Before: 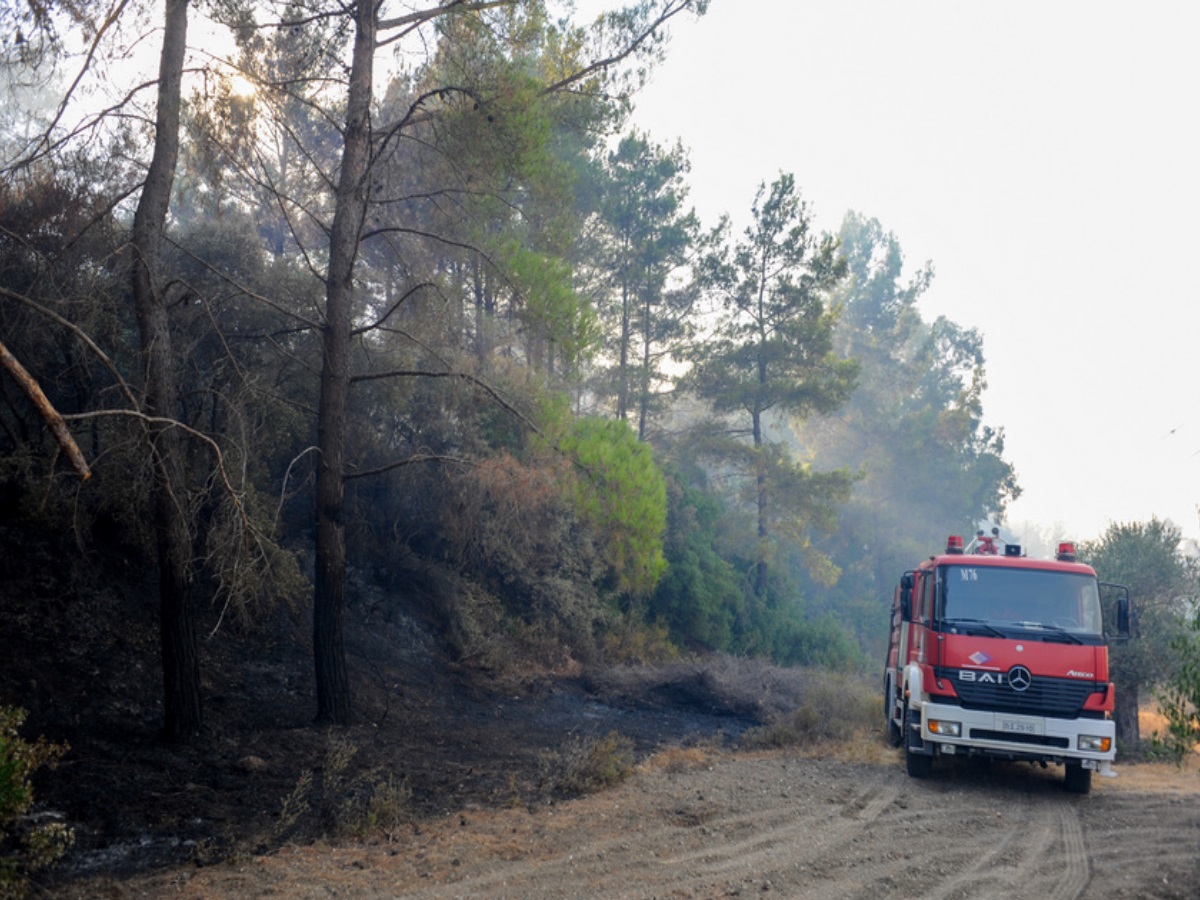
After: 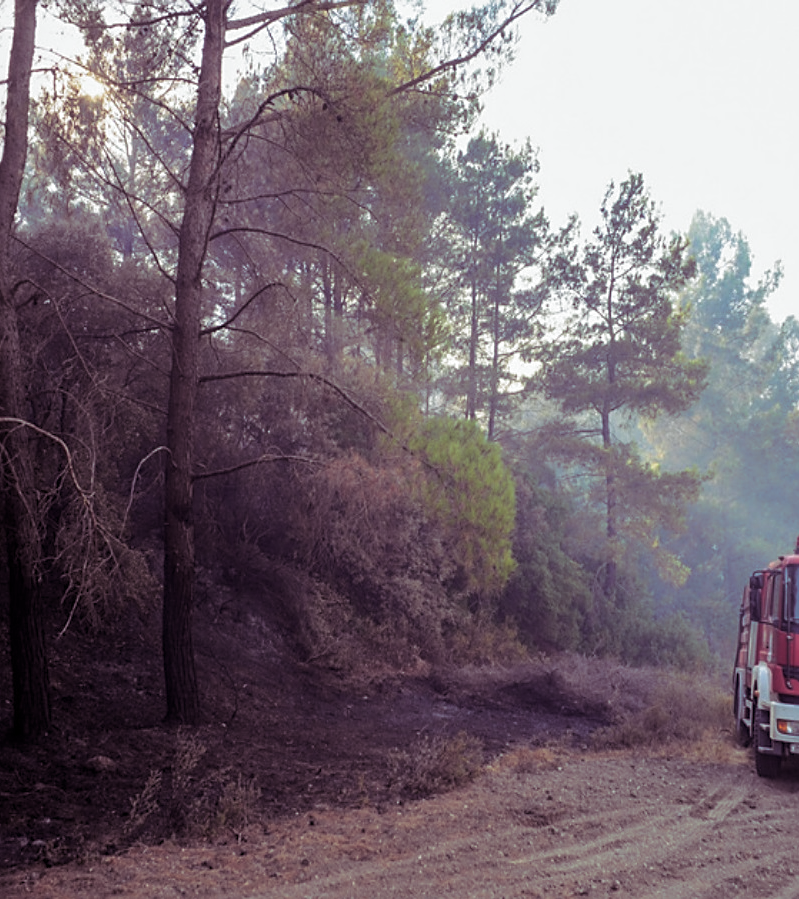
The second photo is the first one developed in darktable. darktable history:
white balance: red 0.978, blue 0.999
split-toning: shadows › hue 316.8°, shadows › saturation 0.47, highlights › hue 201.6°, highlights › saturation 0, balance -41.97, compress 28.01%
crop and rotate: left 12.648%, right 20.685%
sharpen: amount 0.478
